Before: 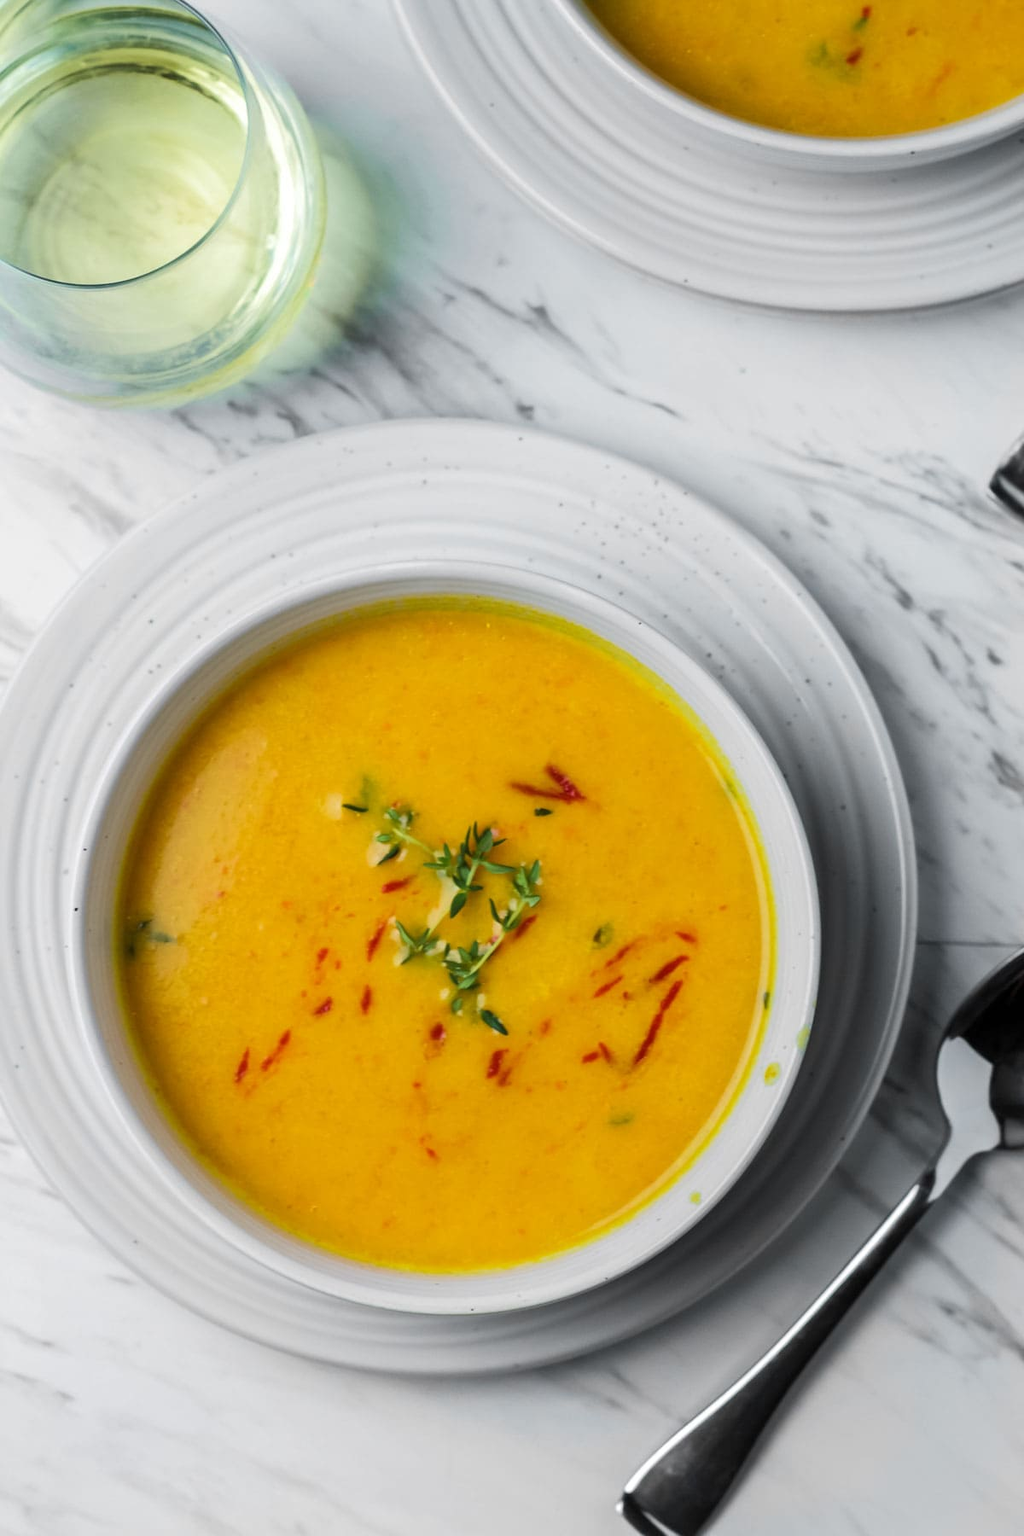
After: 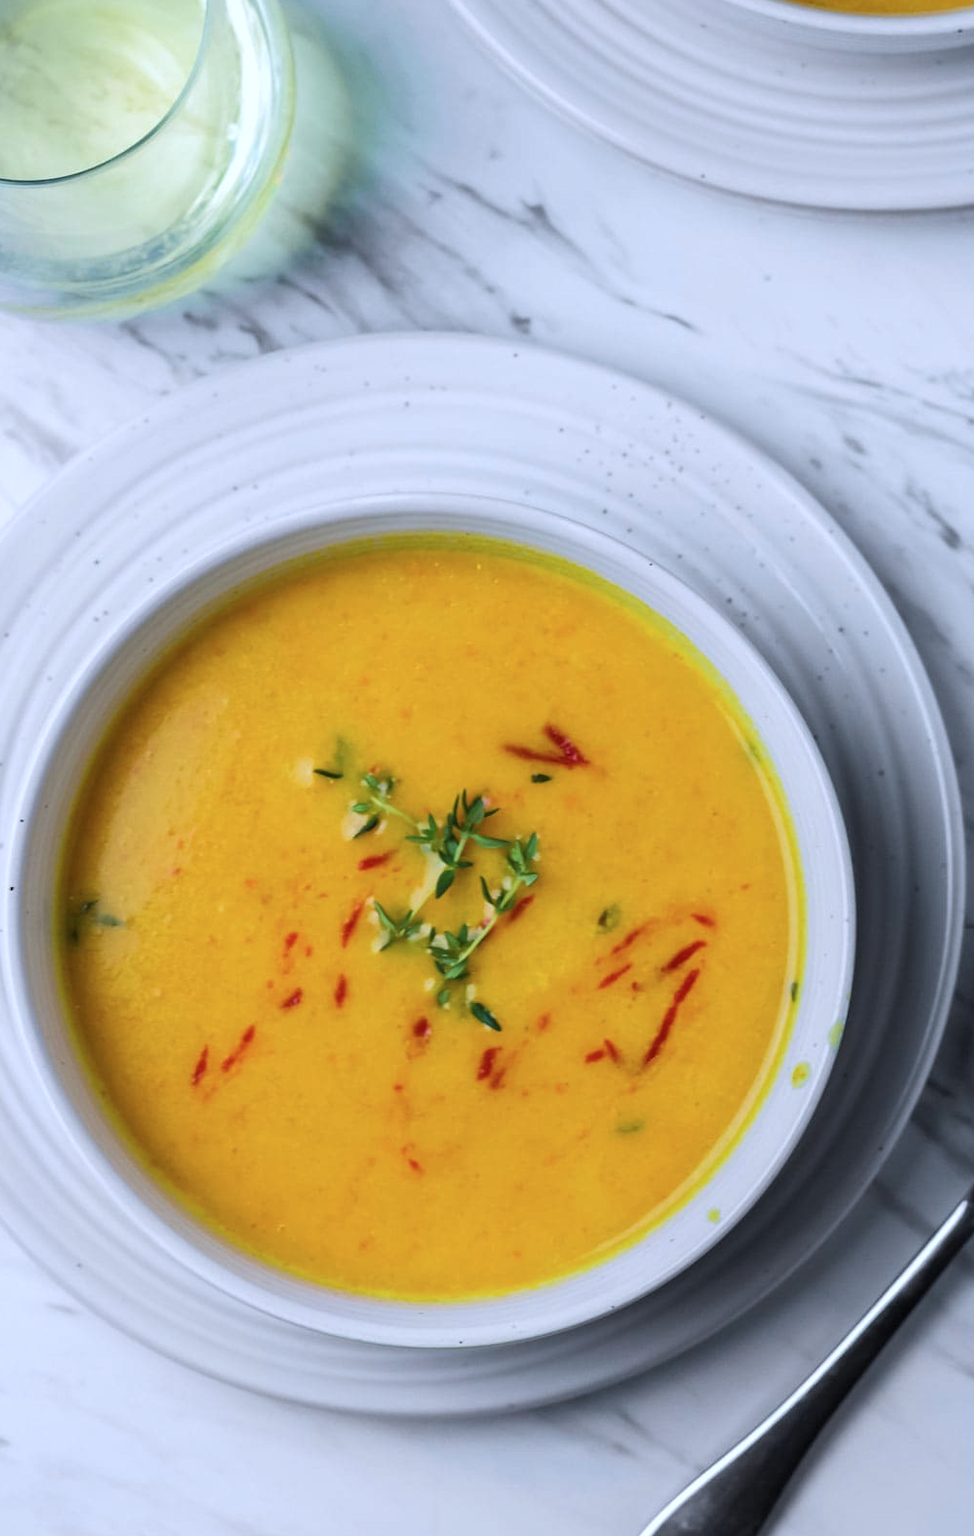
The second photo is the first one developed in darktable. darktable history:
color calibration: illuminant as shot in camera, x 0.37, y 0.382, temperature 4313.32 K
crop: left 6.446%, top 8.188%, right 9.538%, bottom 3.548%
